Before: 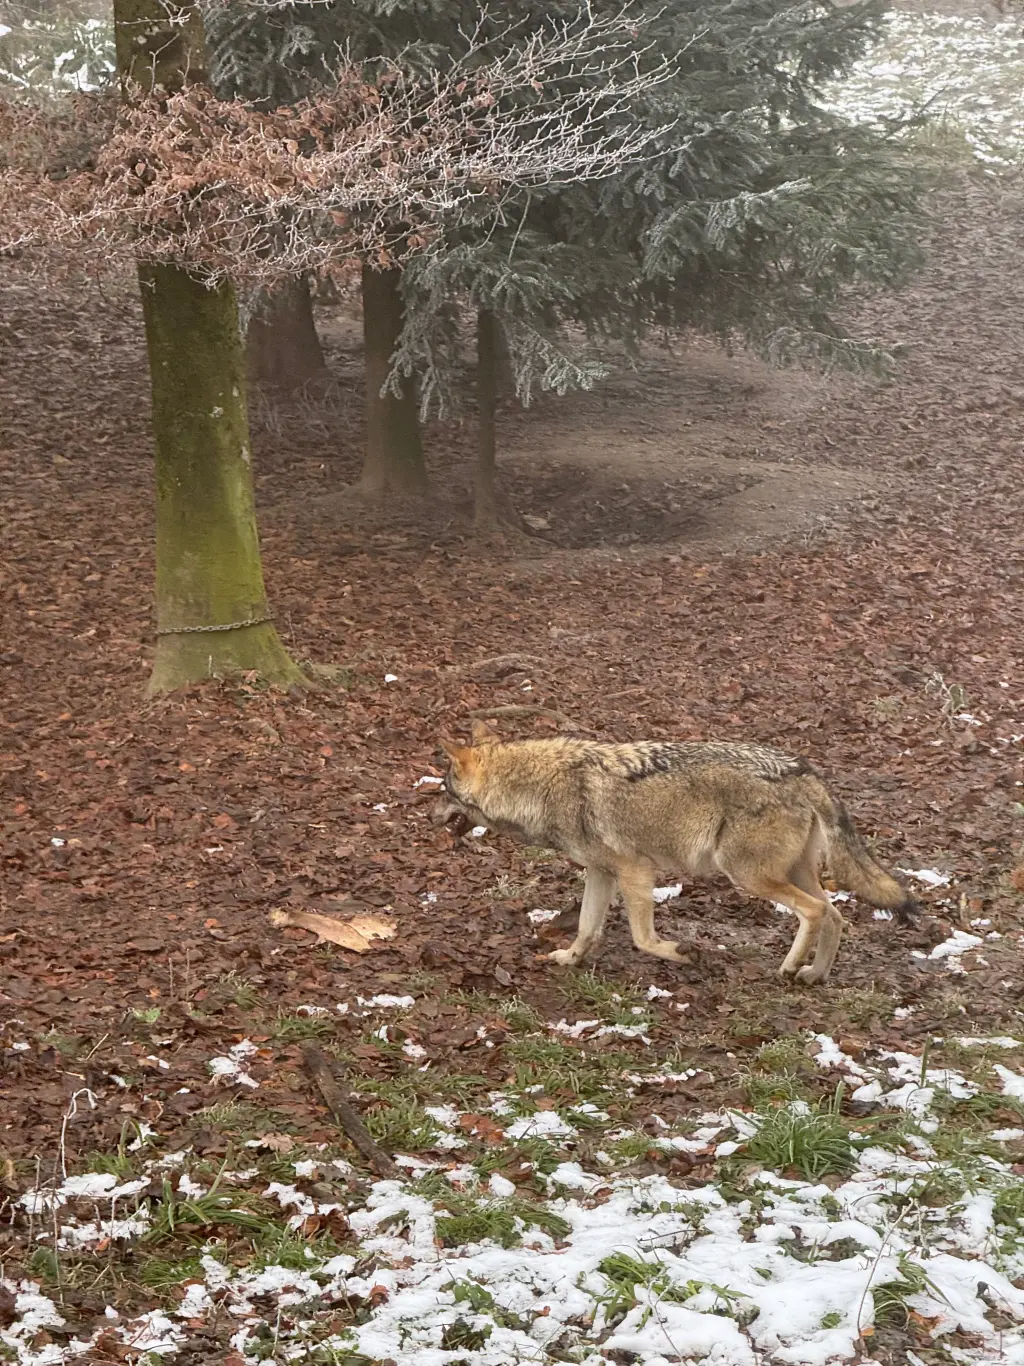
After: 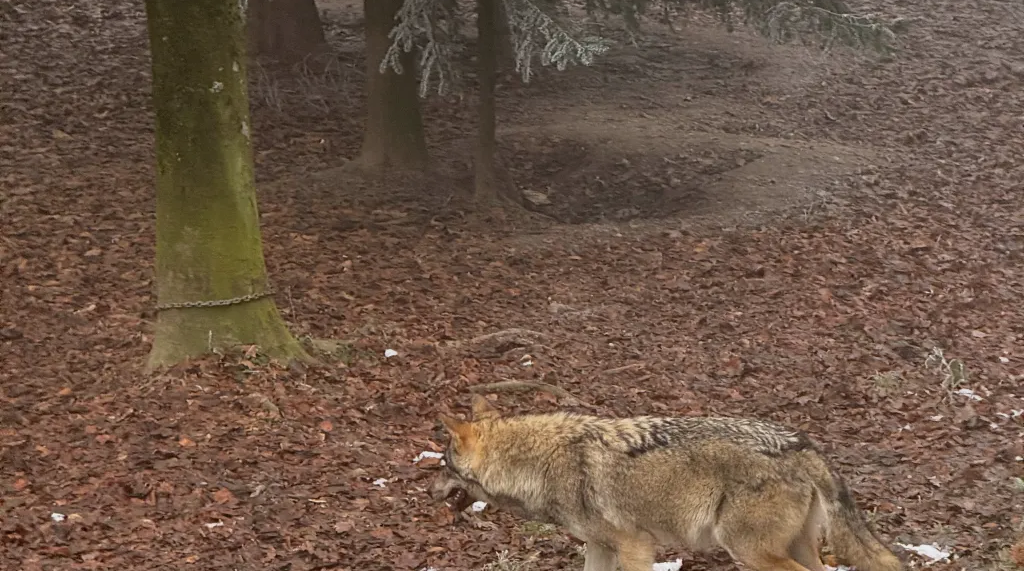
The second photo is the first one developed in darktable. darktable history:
graduated density: rotation 5.63°, offset 76.9
crop and rotate: top 23.84%, bottom 34.294%
